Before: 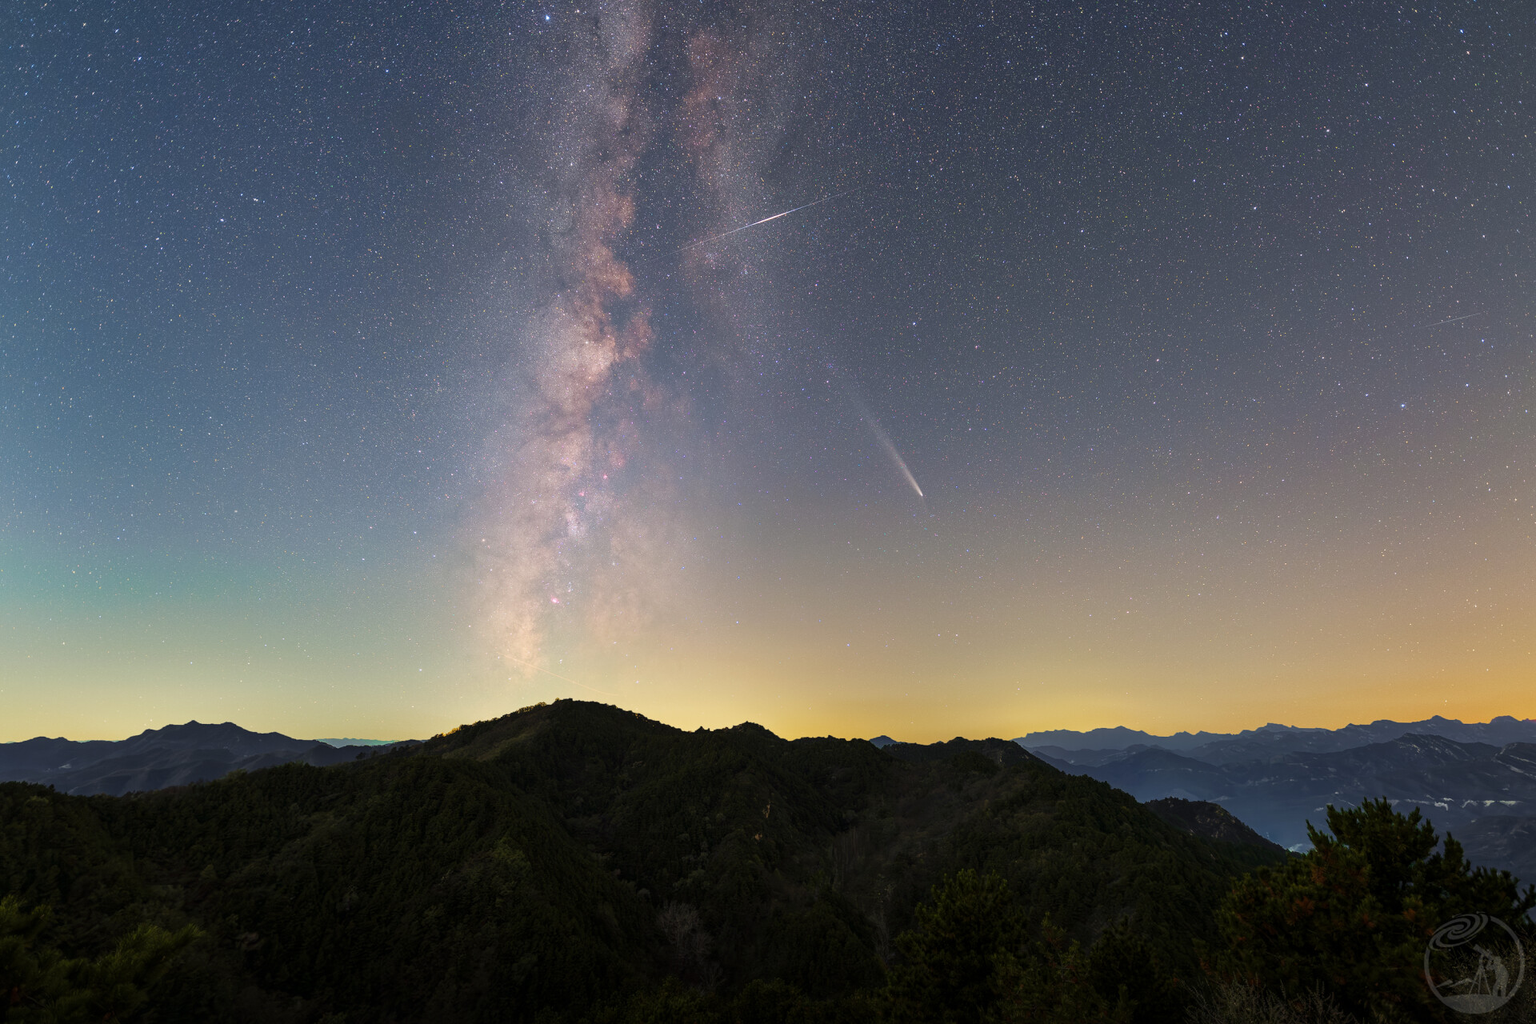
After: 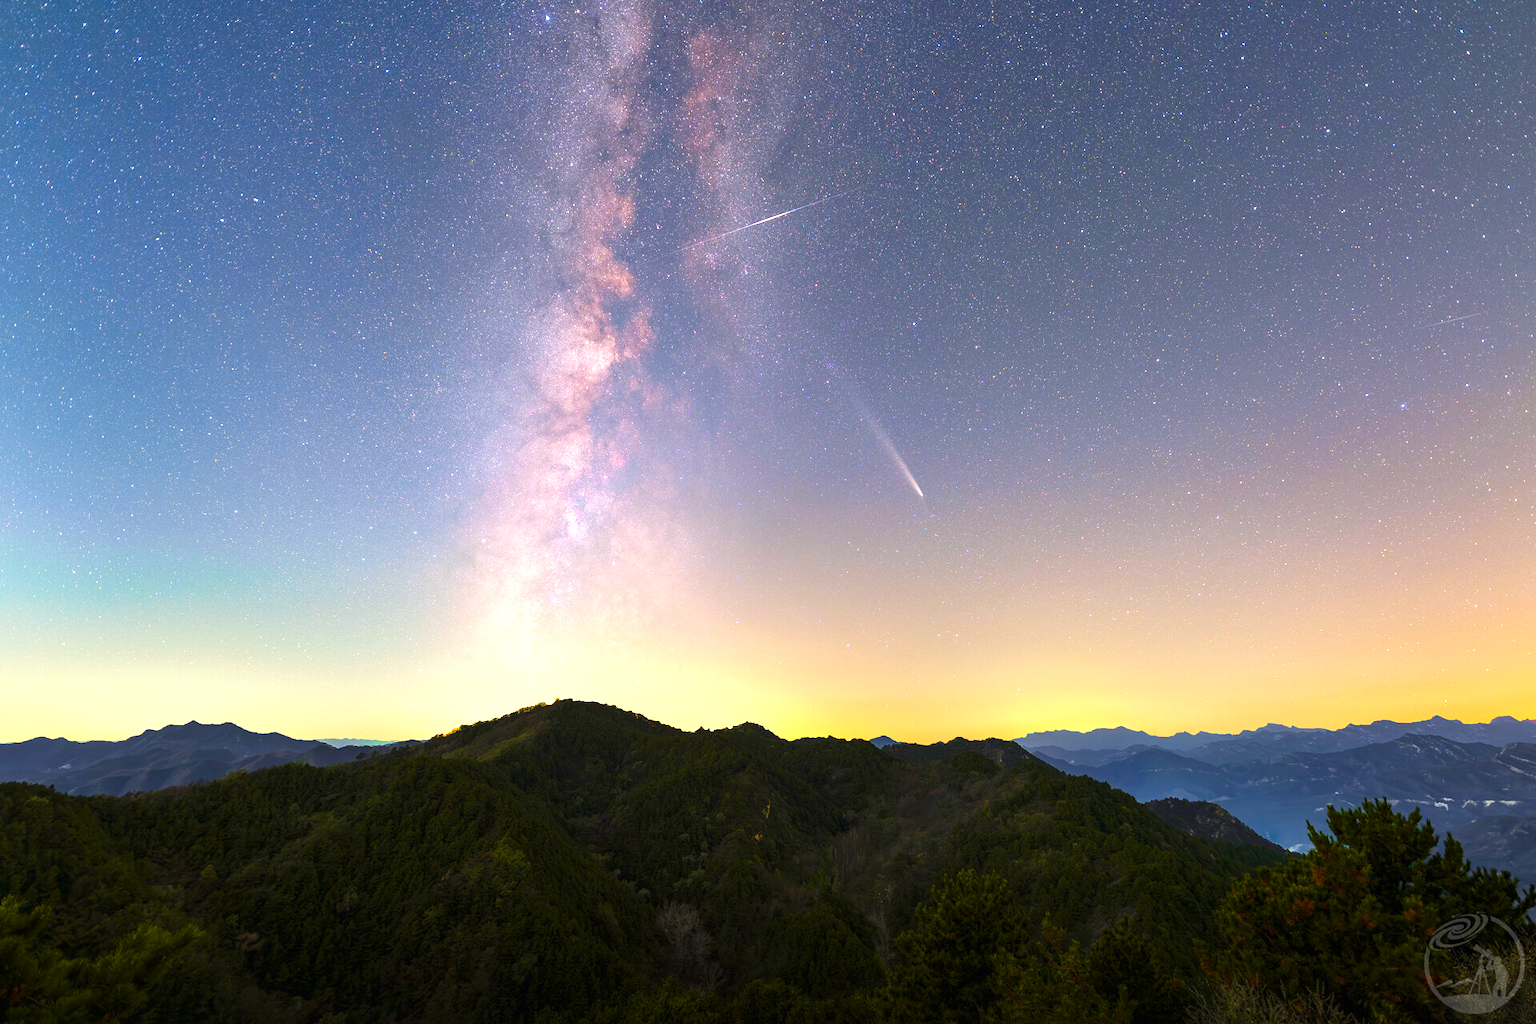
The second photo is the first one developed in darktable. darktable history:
exposure: black level correction 0, exposure 1.013 EV, compensate exposure bias true, compensate highlight preservation false
color balance rgb: highlights gain › chroma 2.073%, highlights gain › hue 293.51°, linear chroma grading › global chroma 15.561%, perceptual saturation grading › global saturation 20%, perceptual saturation grading › highlights -25.034%, perceptual saturation grading › shadows 23.988%, global vibrance 20%
